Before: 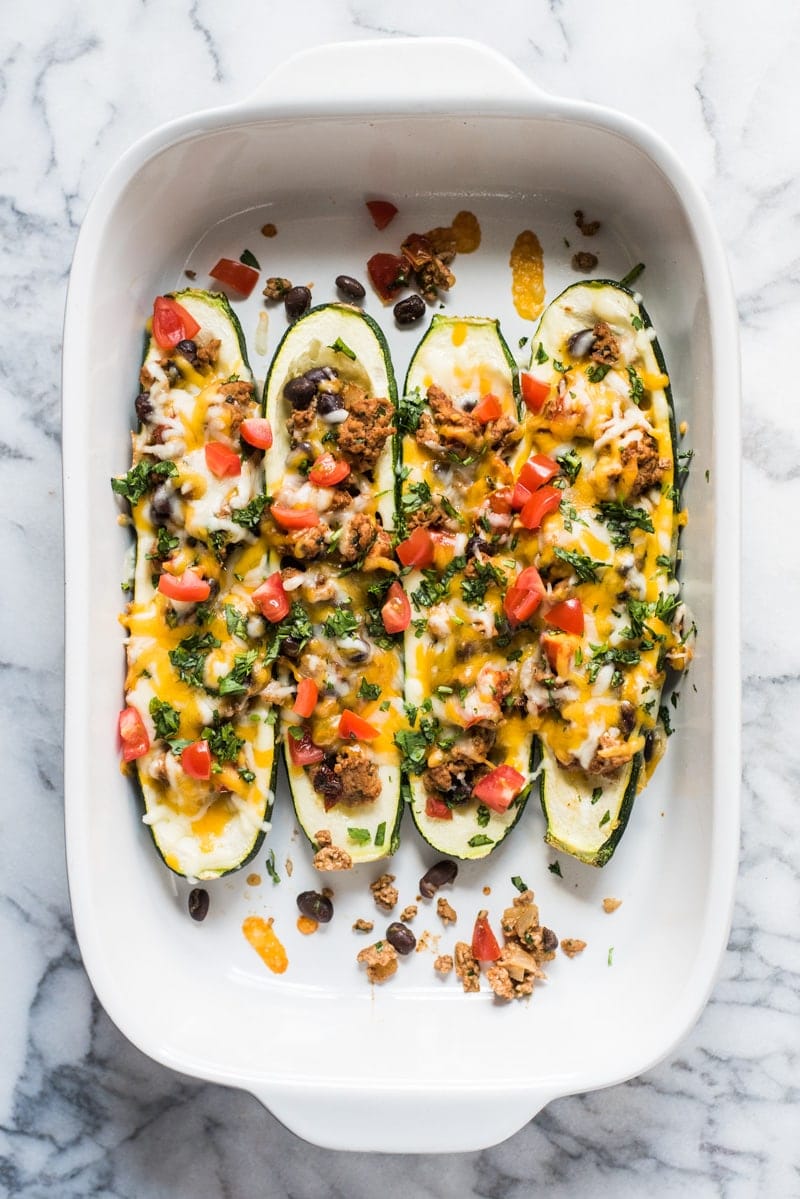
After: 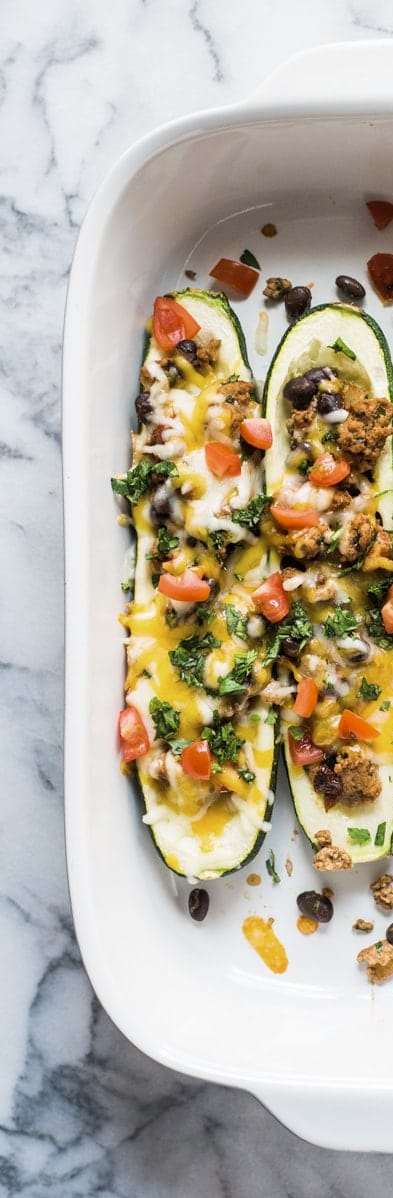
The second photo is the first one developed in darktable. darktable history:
color zones: curves: ch1 [(0.113, 0.438) (0.75, 0.5)]; ch2 [(0.12, 0.526) (0.75, 0.5)]
crop and rotate: left 0%, top 0%, right 50.845%
